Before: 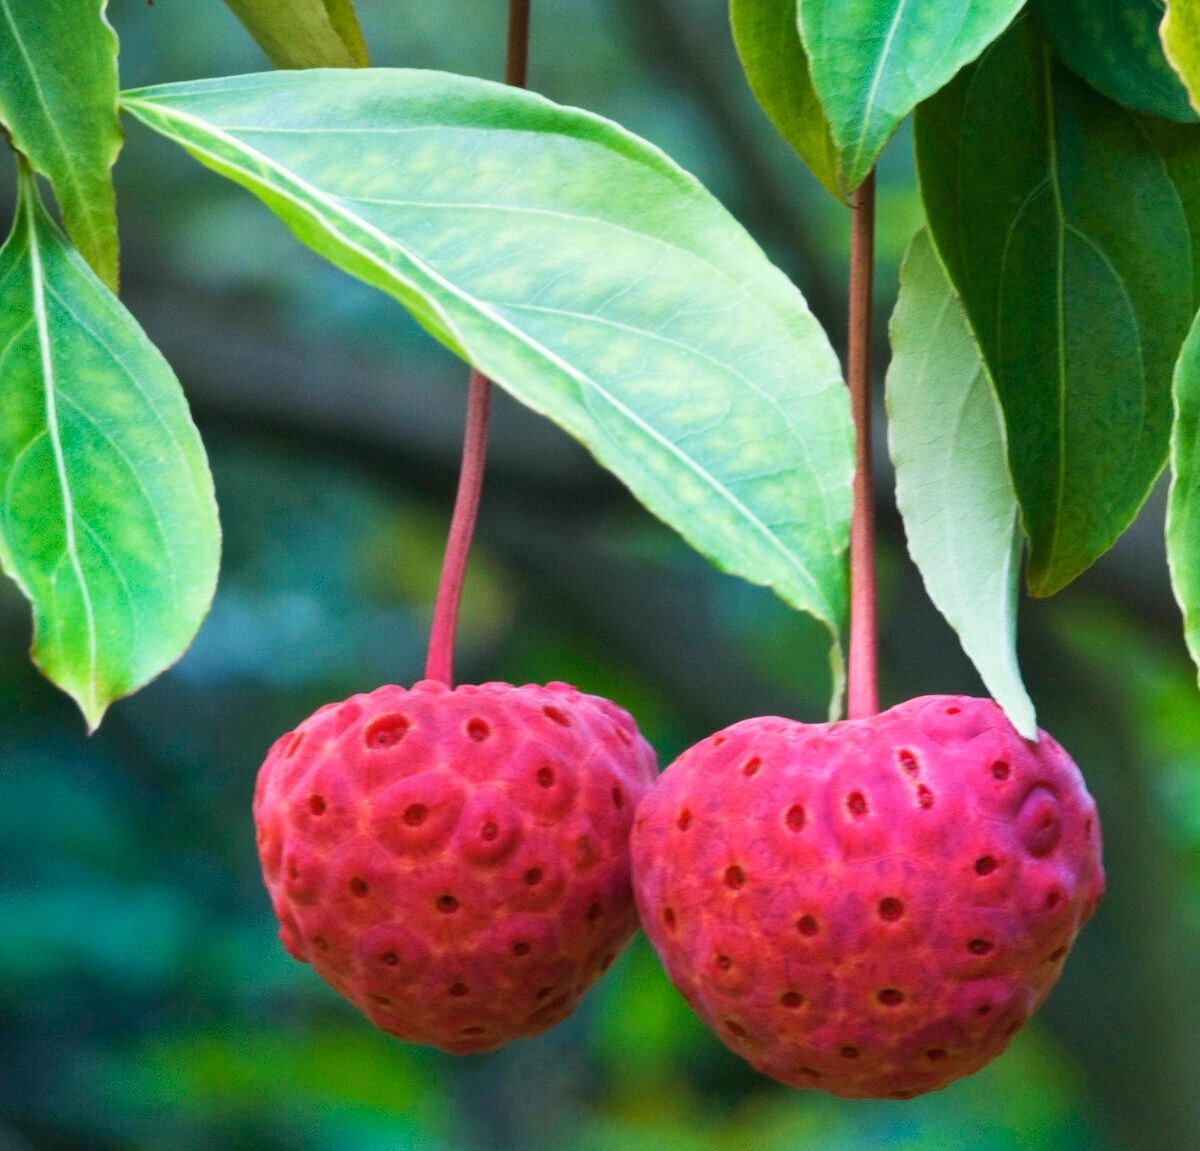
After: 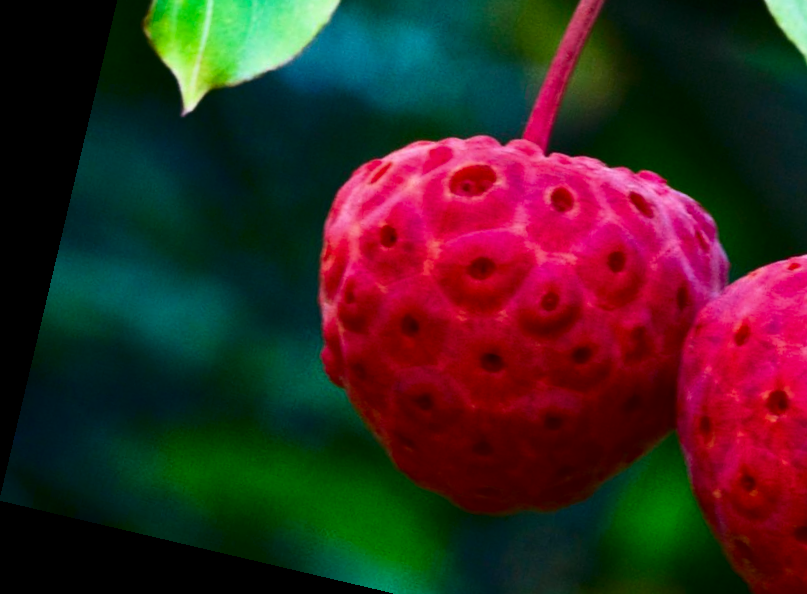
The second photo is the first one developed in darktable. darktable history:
crop: top 44.483%, right 43.593%, bottom 12.892%
rotate and perspective: rotation 13.27°, automatic cropping off
contrast brightness saturation: contrast 0.19, brightness -0.24, saturation 0.11
